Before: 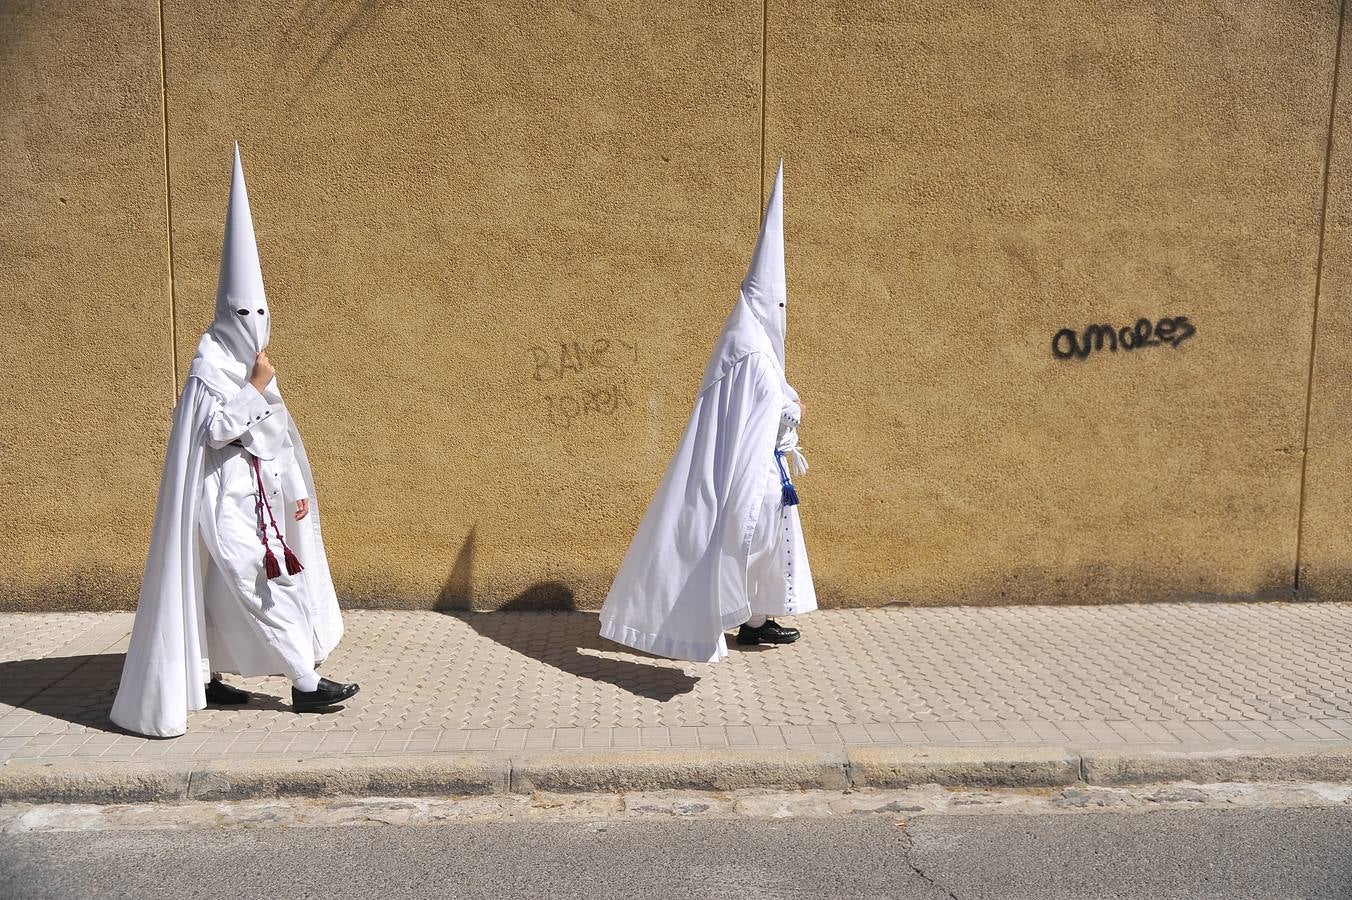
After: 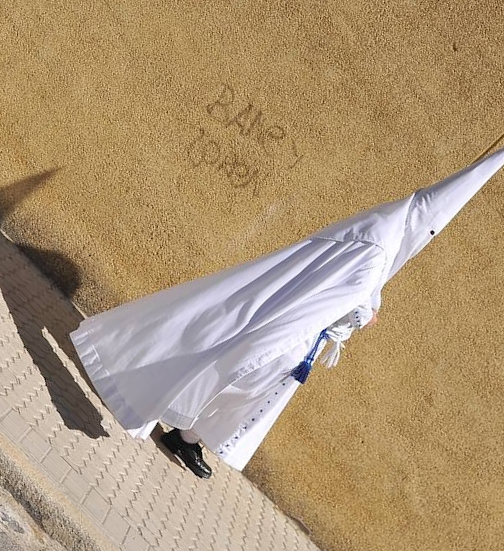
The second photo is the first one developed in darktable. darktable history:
crop and rotate: angle -45.49°, top 16.273%, right 0.987%, bottom 11.719%
